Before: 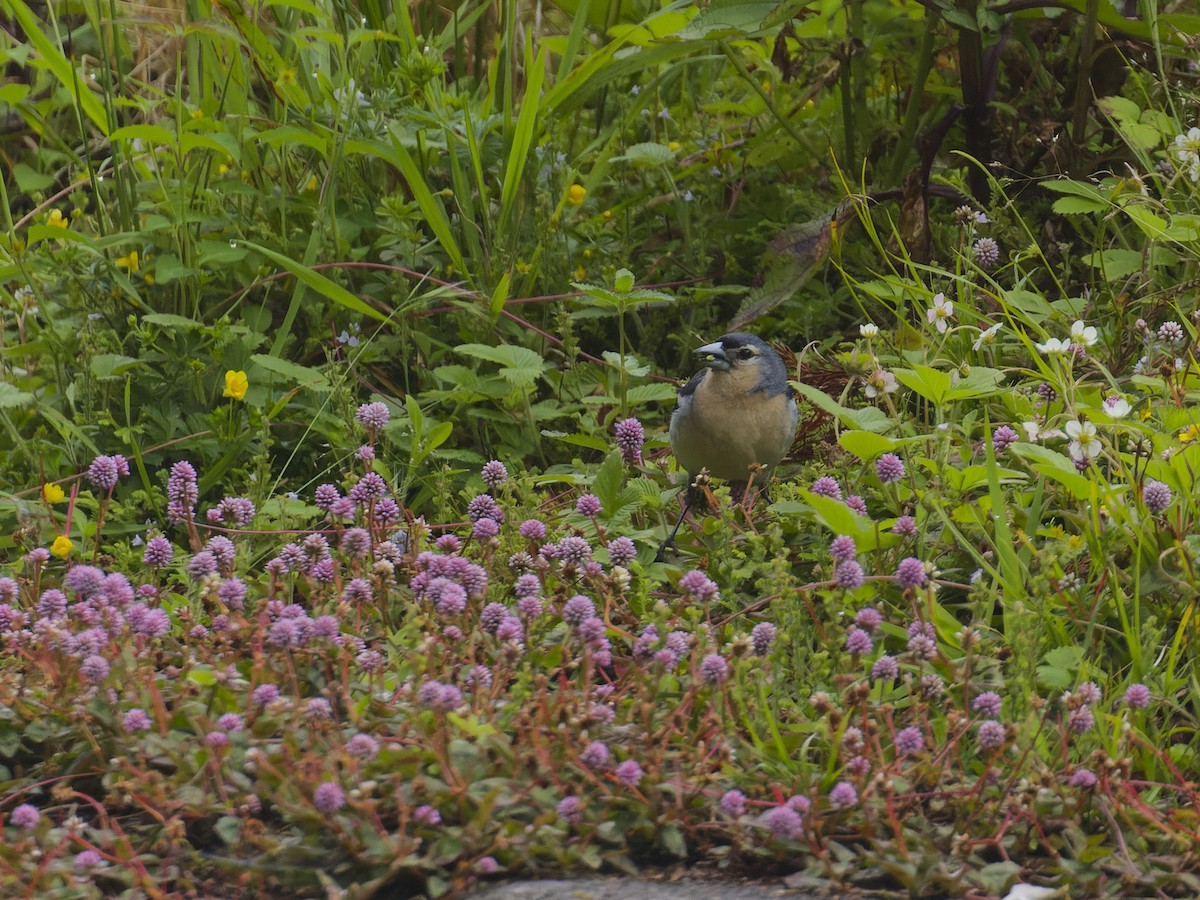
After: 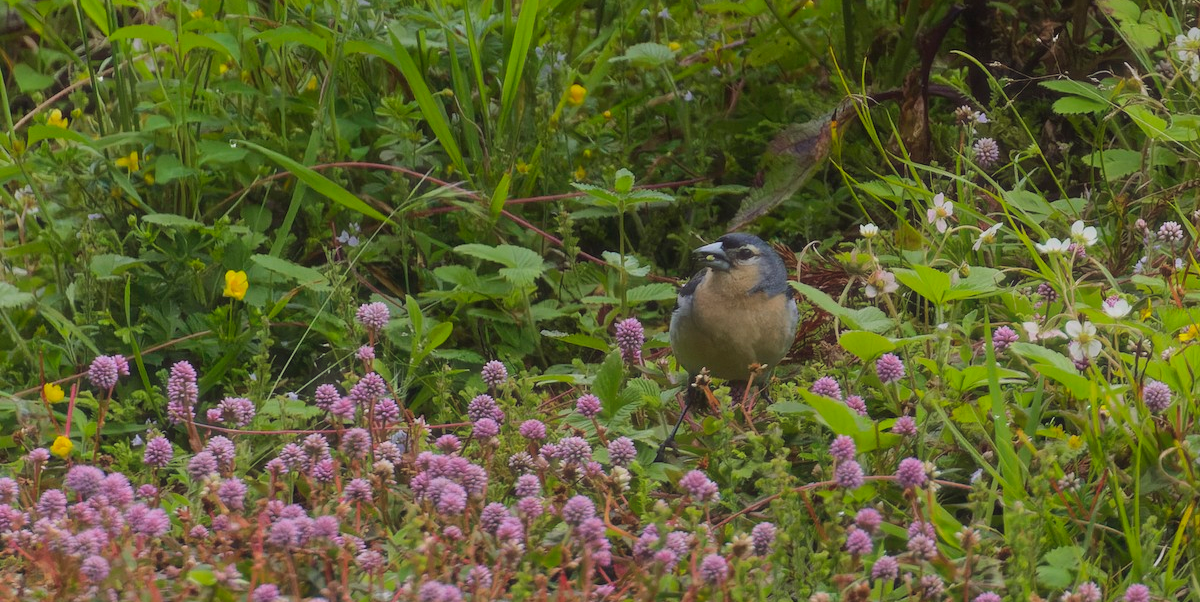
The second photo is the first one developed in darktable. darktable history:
haze removal: strength -0.114, adaptive false
crop: top 11.176%, bottom 21.86%
